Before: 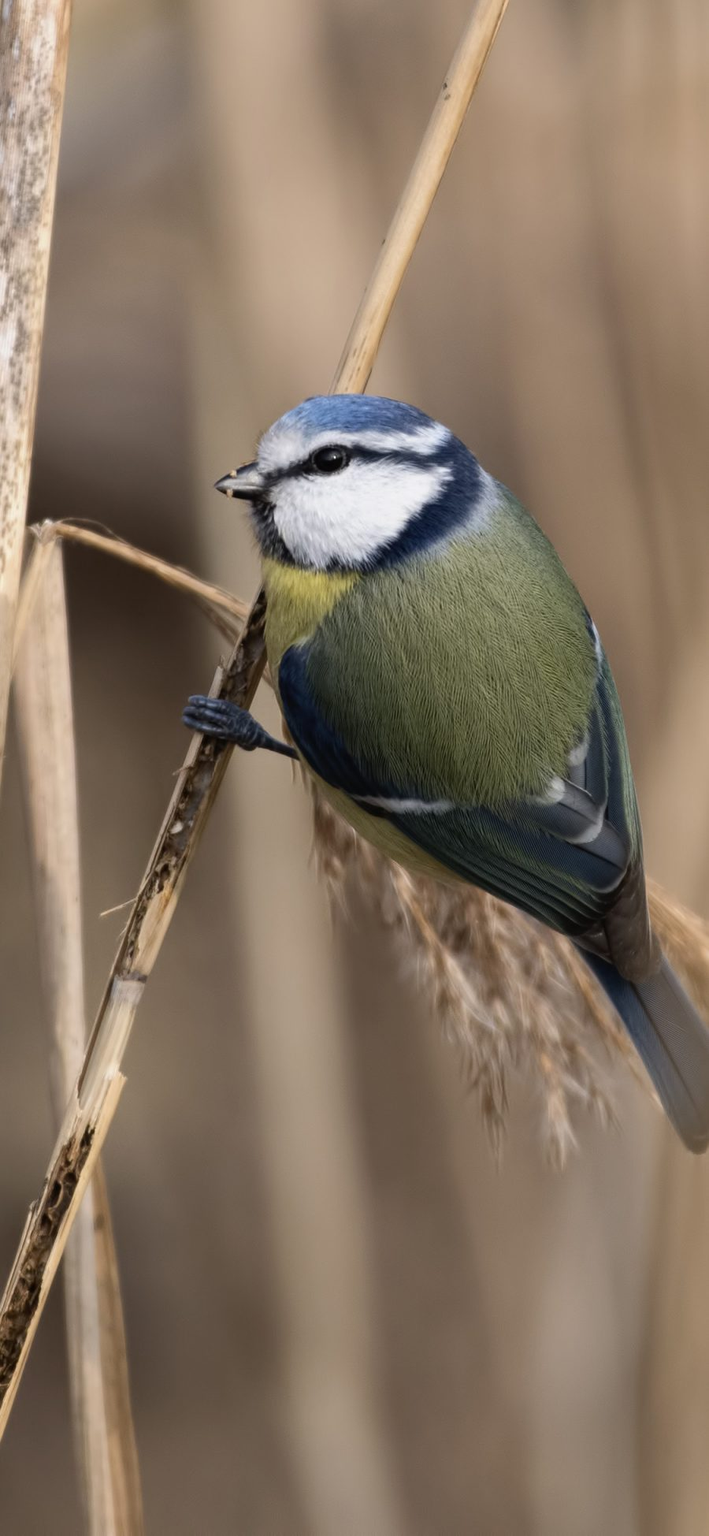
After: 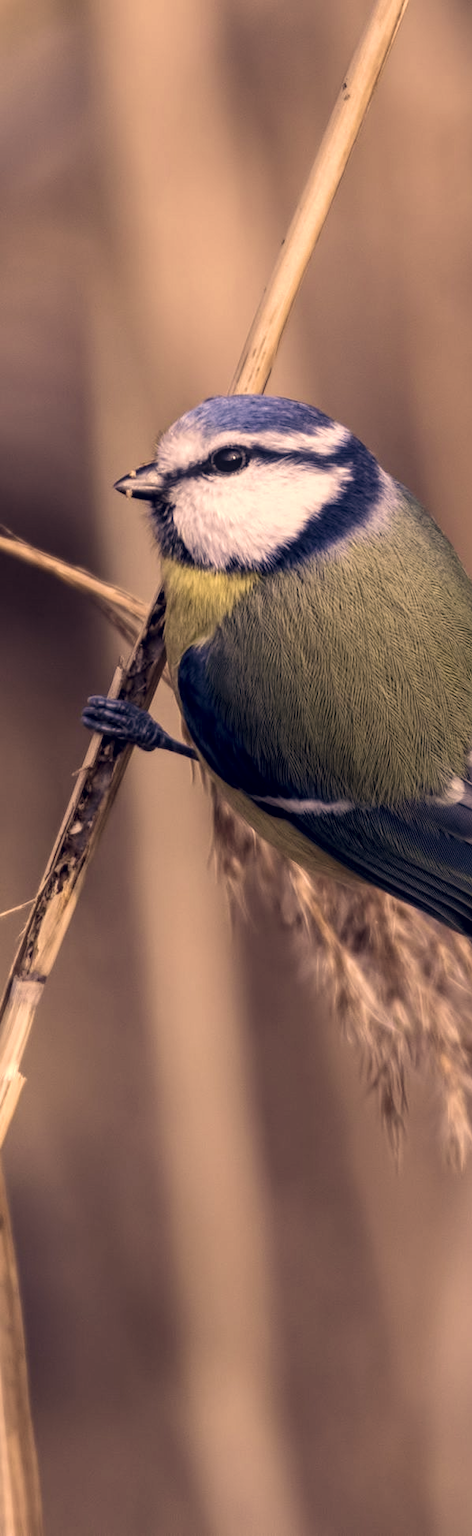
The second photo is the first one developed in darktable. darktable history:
local contrast: highlights 61%, detail 143%, midtone range 0.428
crop and rotate: left 14.292%, right 19.041%
velvia: on, module defaults
color correction: highlights a* 19.59, highlights b* 27.49, shadows a* 3.46, shadows b* -17.28, saturation 0.73
